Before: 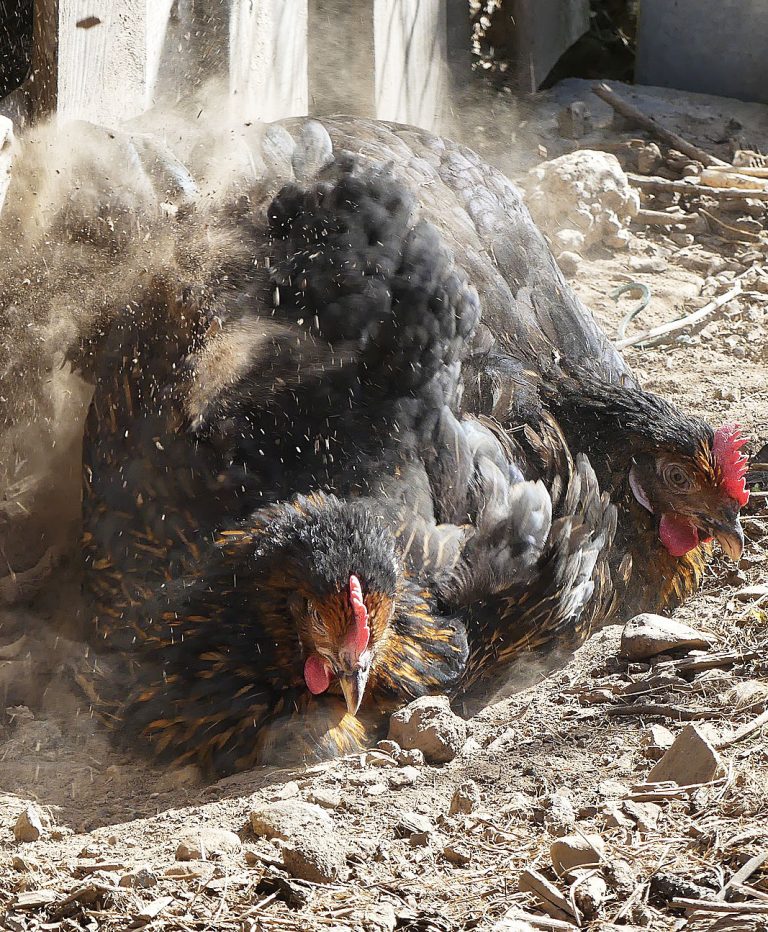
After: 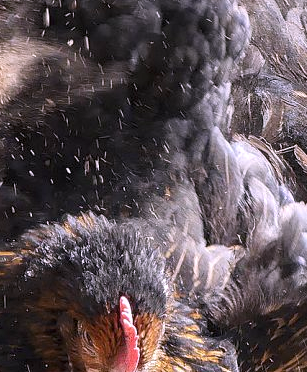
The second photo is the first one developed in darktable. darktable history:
crop: left 30%, top 30%, right 30%, bottom 30%
white balance: red 1.066, blue 1.119
local contrast: highlights 100%, shadows 100%, detail 131%, midtone range 0.2
